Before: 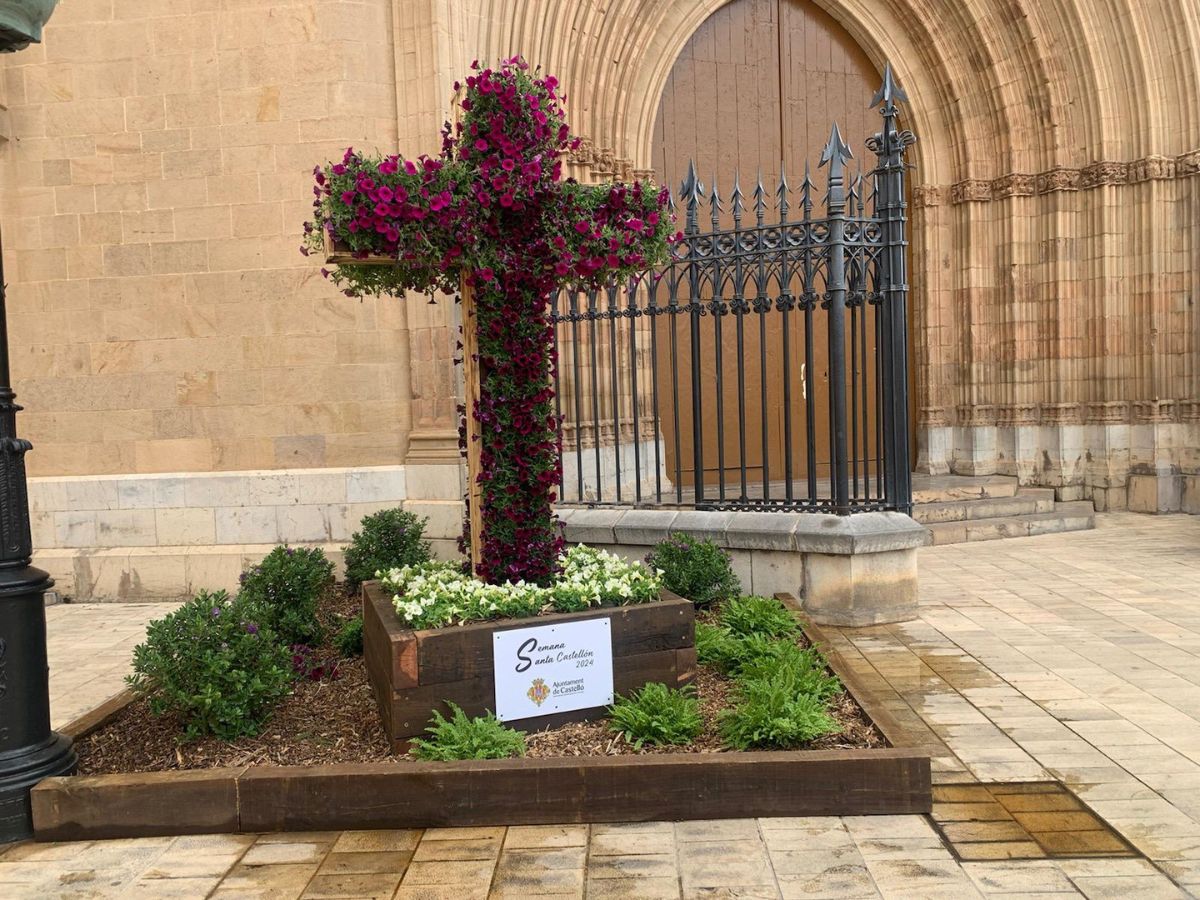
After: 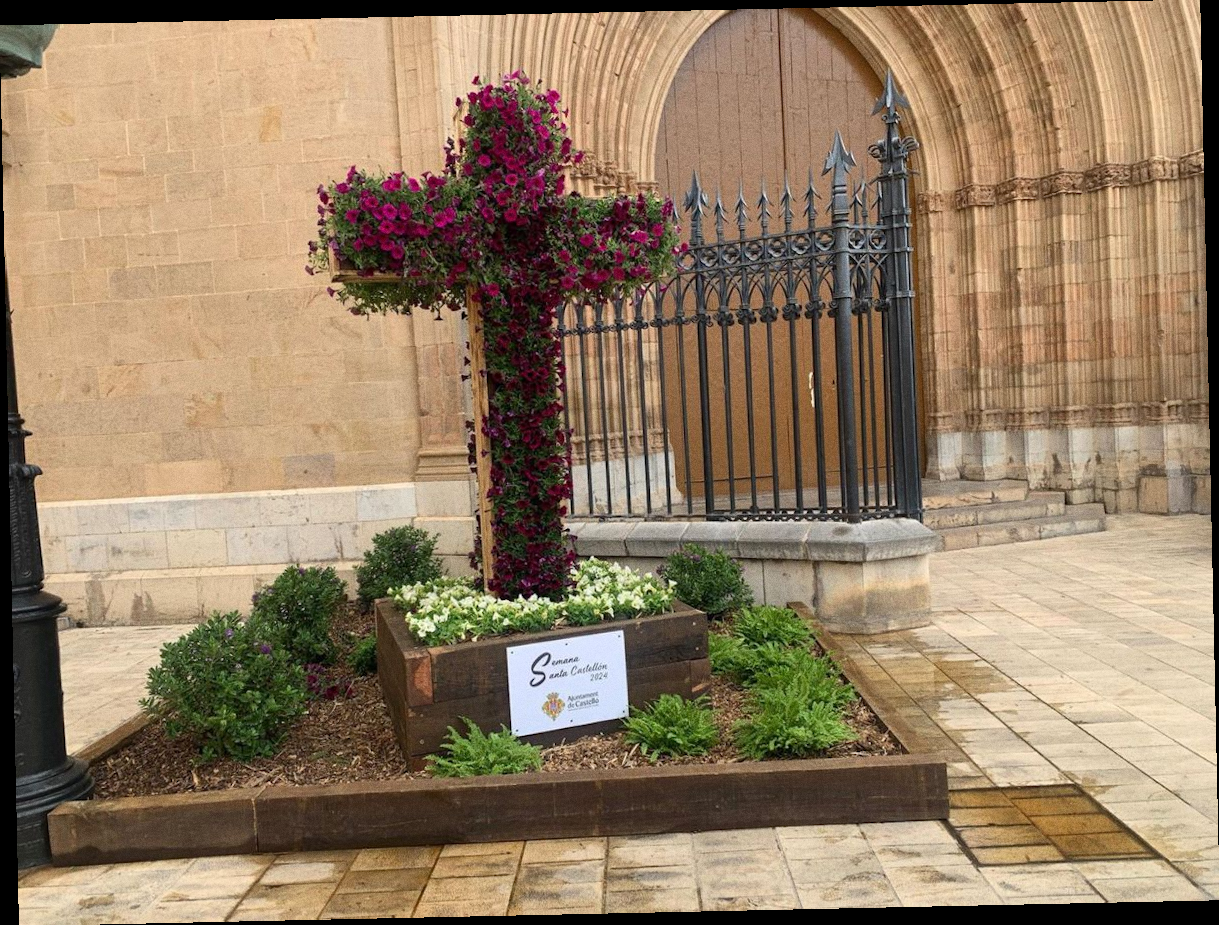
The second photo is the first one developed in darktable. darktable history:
grain: coarseness 0.09 ISO
rotate and perspective: rotation -1.24°, automatic cropping off
